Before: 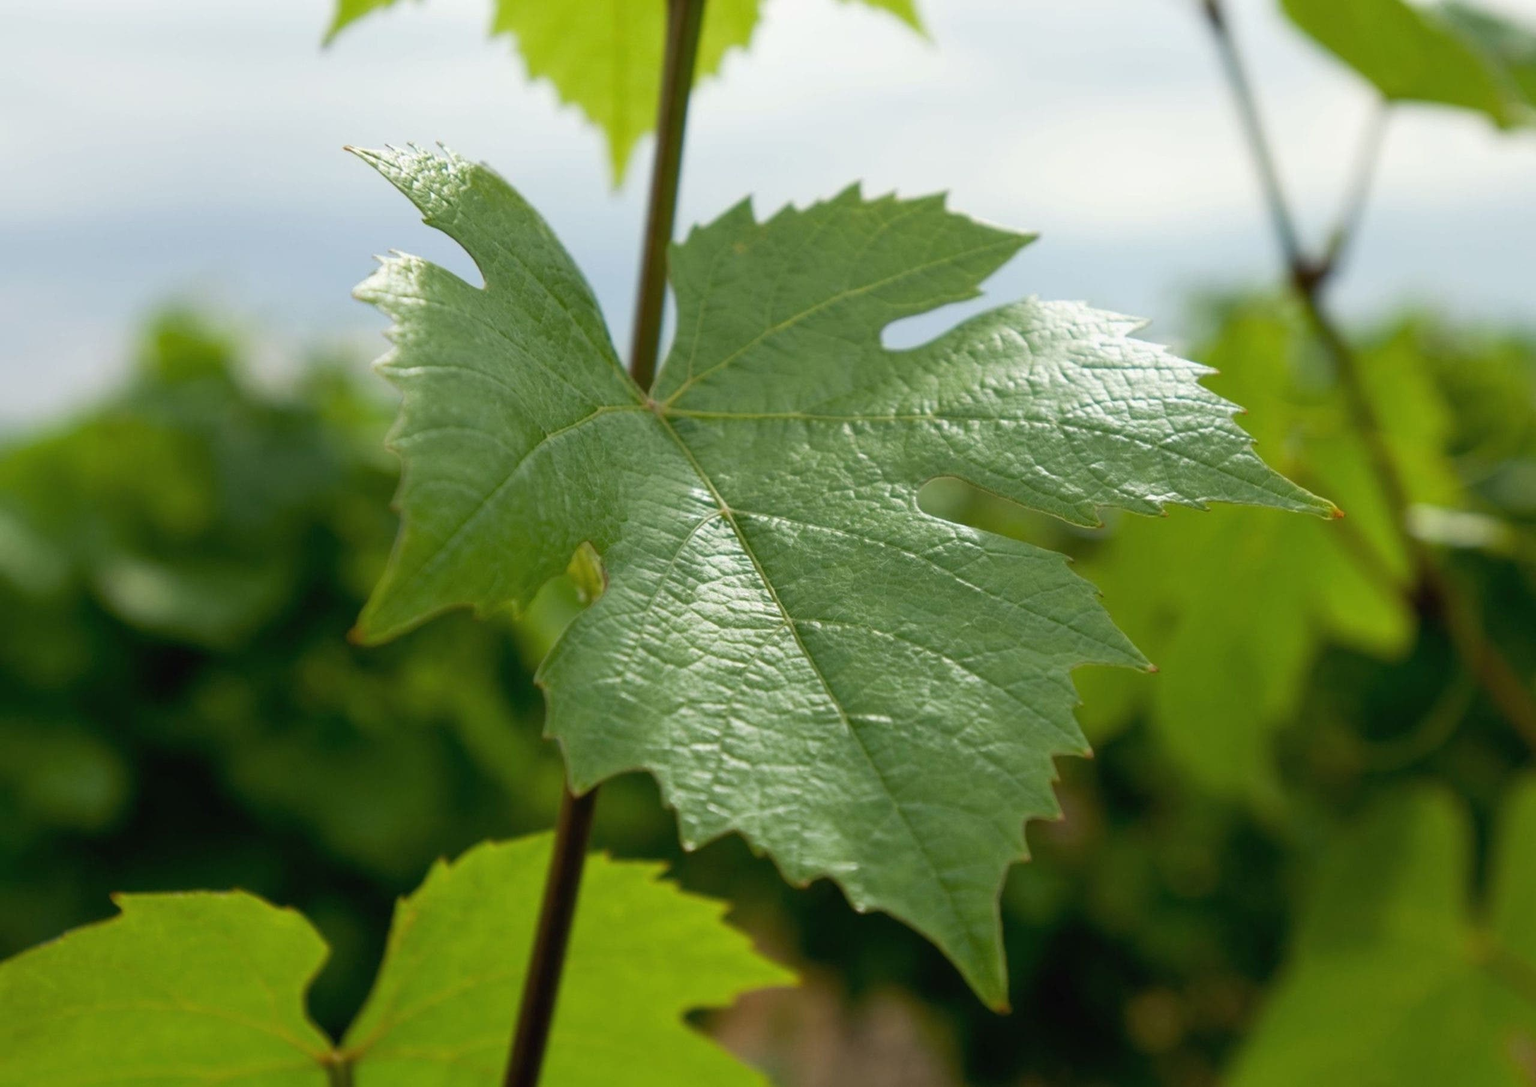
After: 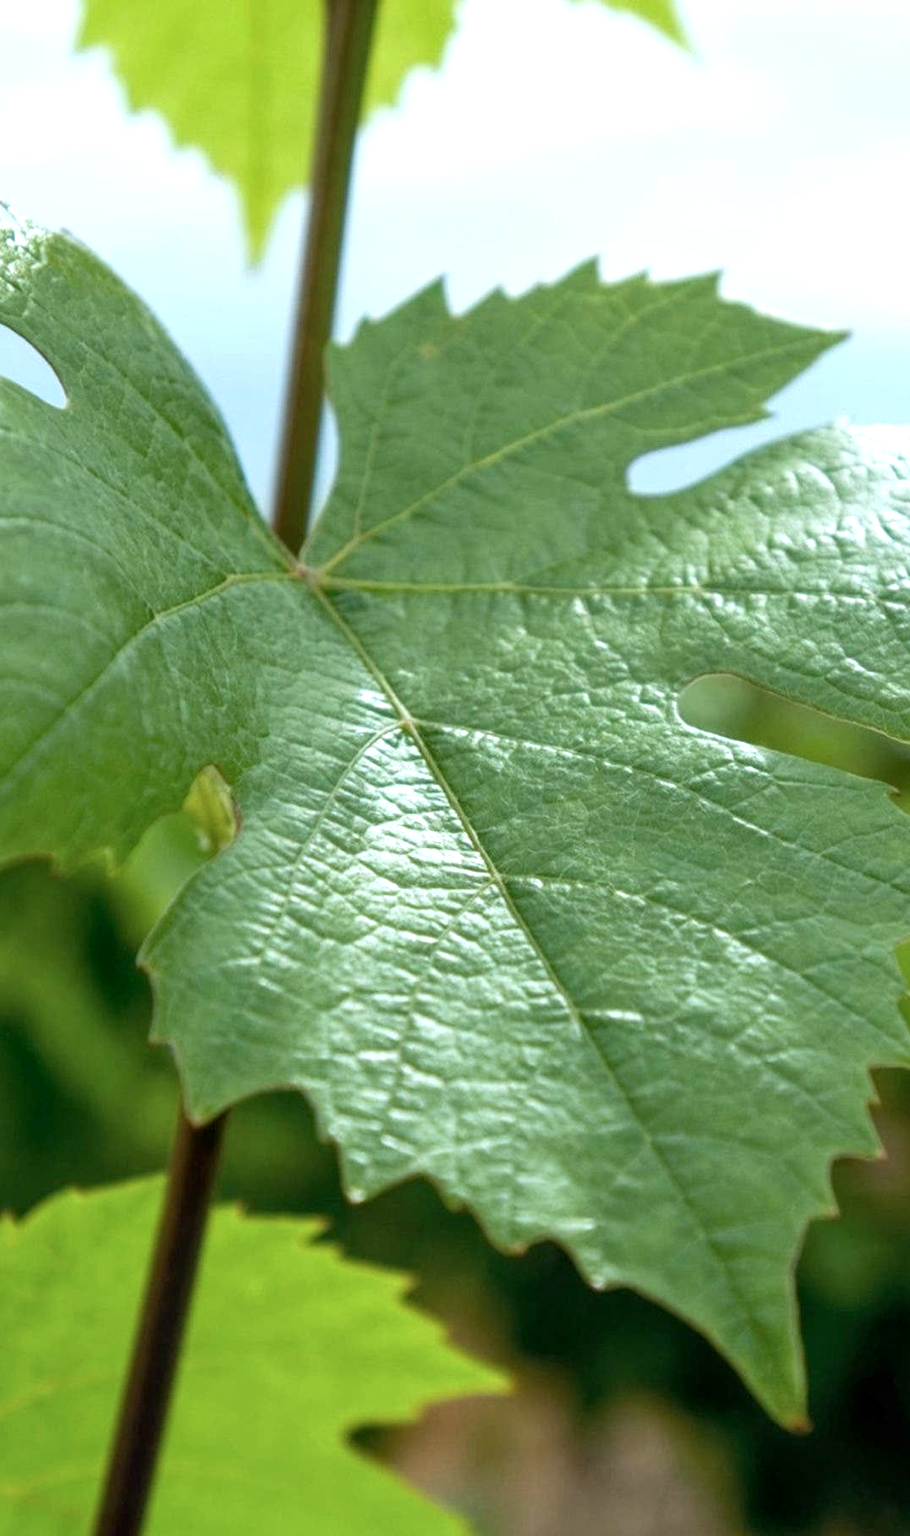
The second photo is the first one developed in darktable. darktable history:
color correction: highlights a* -3.85, highlights b* -10.9
crop: left 28.495%, right 29.578%
exposure: black level correction 0.001, exposure 0.499 EV, compensate highlight preservation false
local contrast: on, module defaults
